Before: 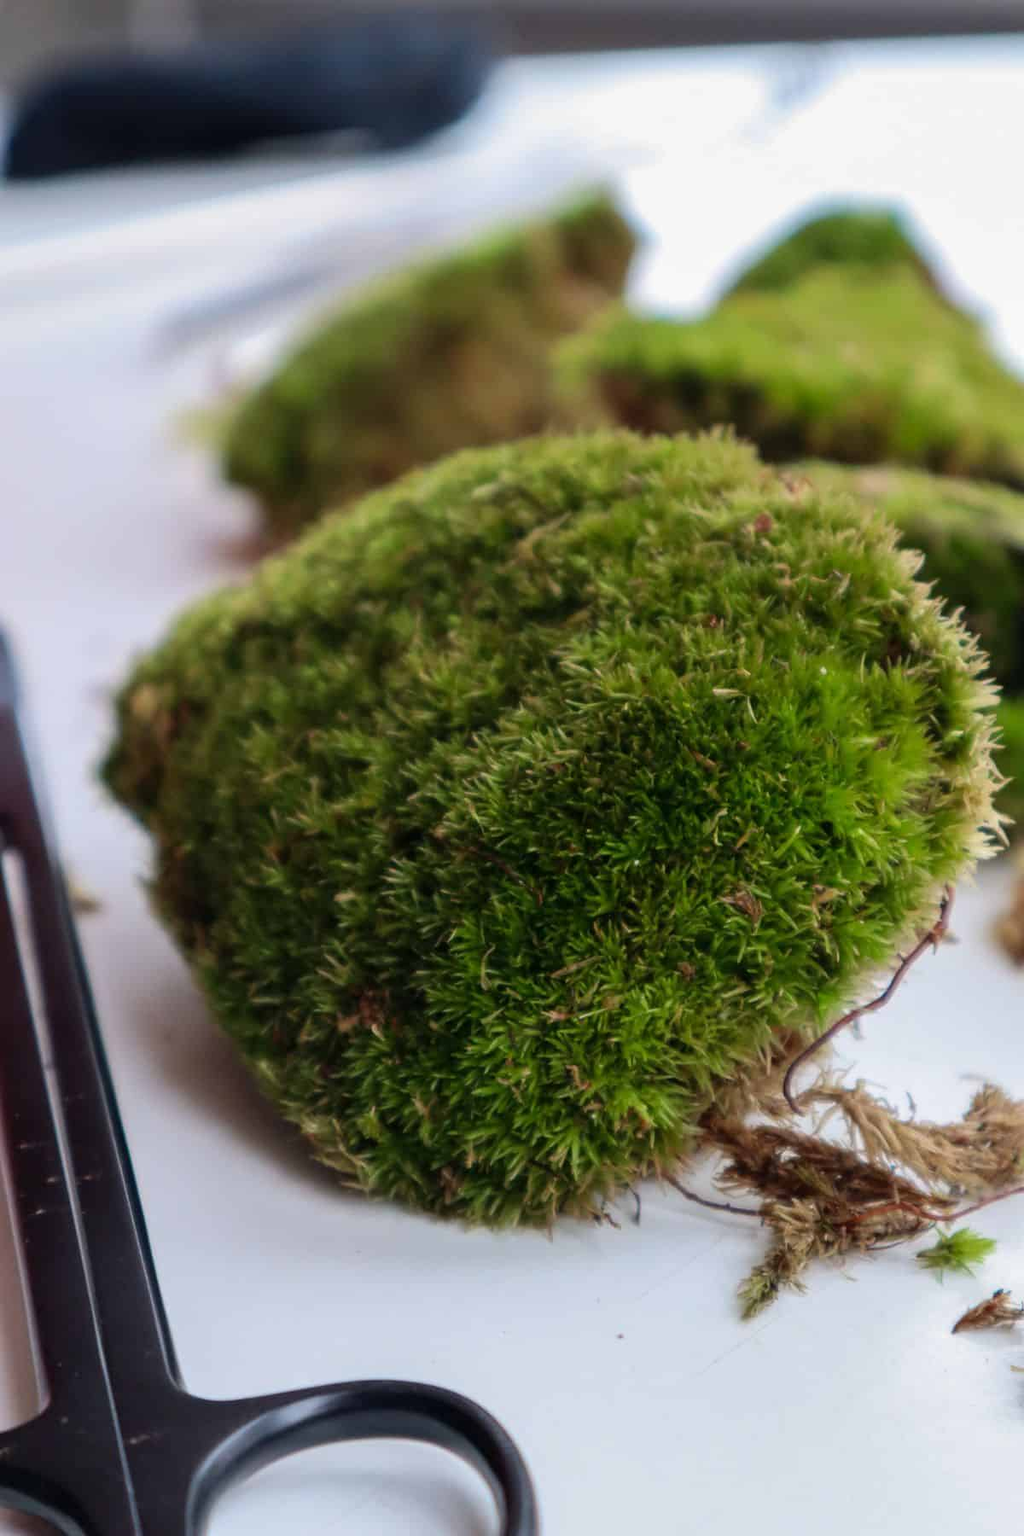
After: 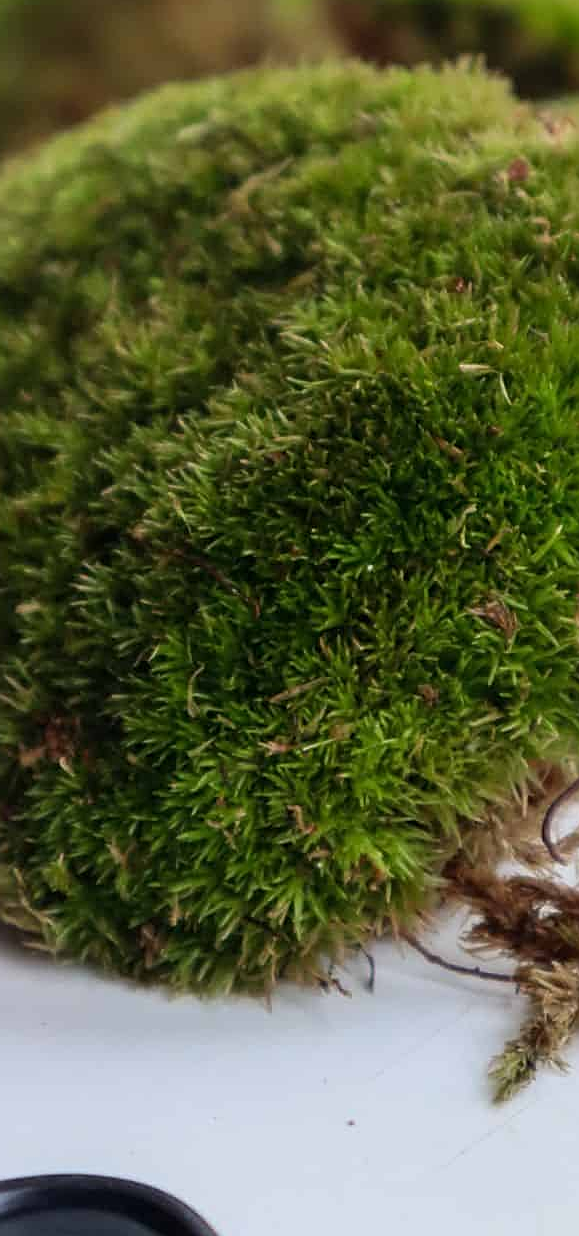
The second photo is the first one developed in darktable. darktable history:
sharpen: on, module defaults
crop: left 31.379%, top 24.658%, right 20.326%, bottom 6.628%
